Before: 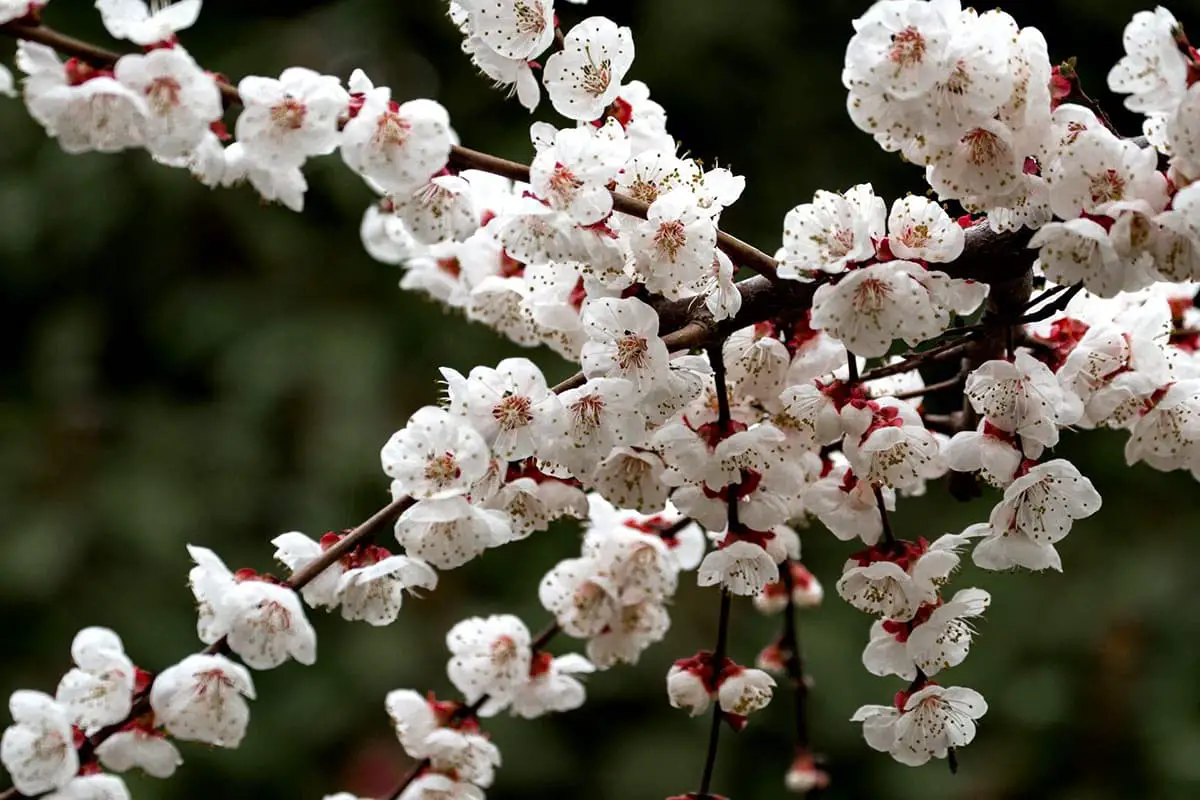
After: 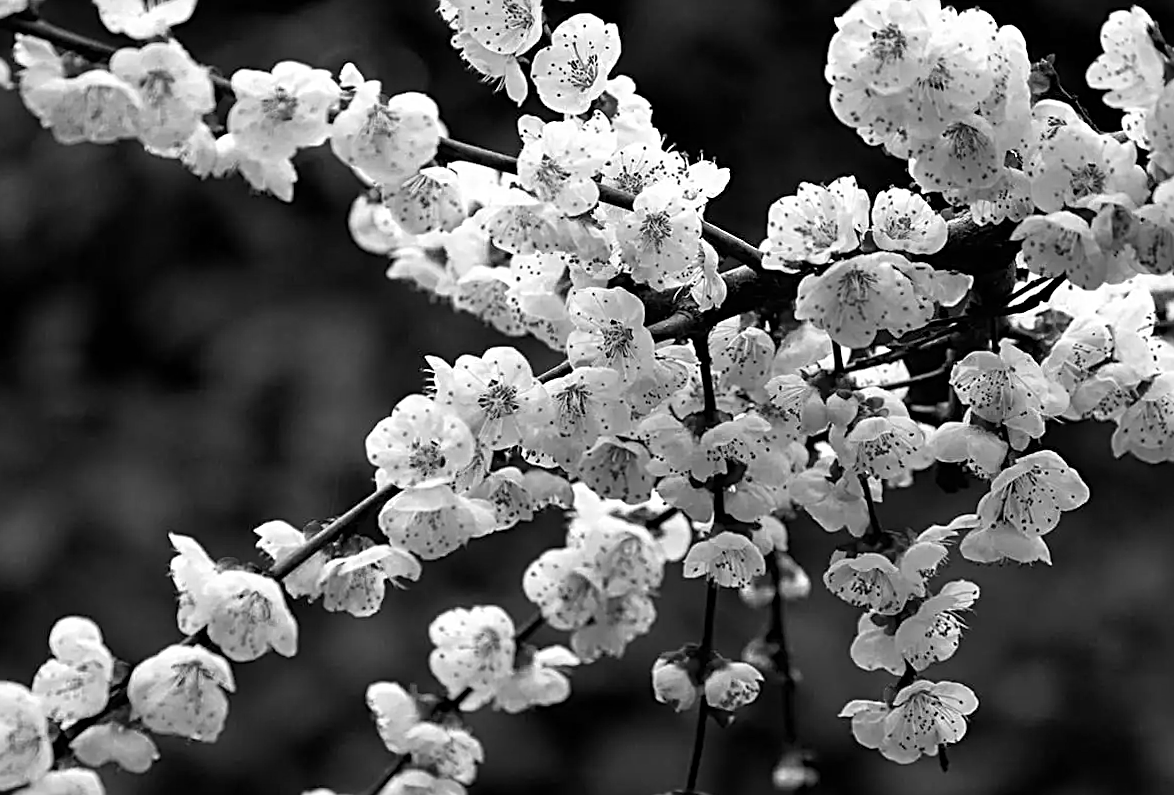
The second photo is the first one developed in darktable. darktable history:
monochrome: on, module defaults
sharpen: radius 2.531, amount 0.628
rotate and perspective: rotation 0.226°, lens shift (vertical) -0.042, crop left 0.023, crop right 0.982, crop top 0.006, crop bottom 0.994
